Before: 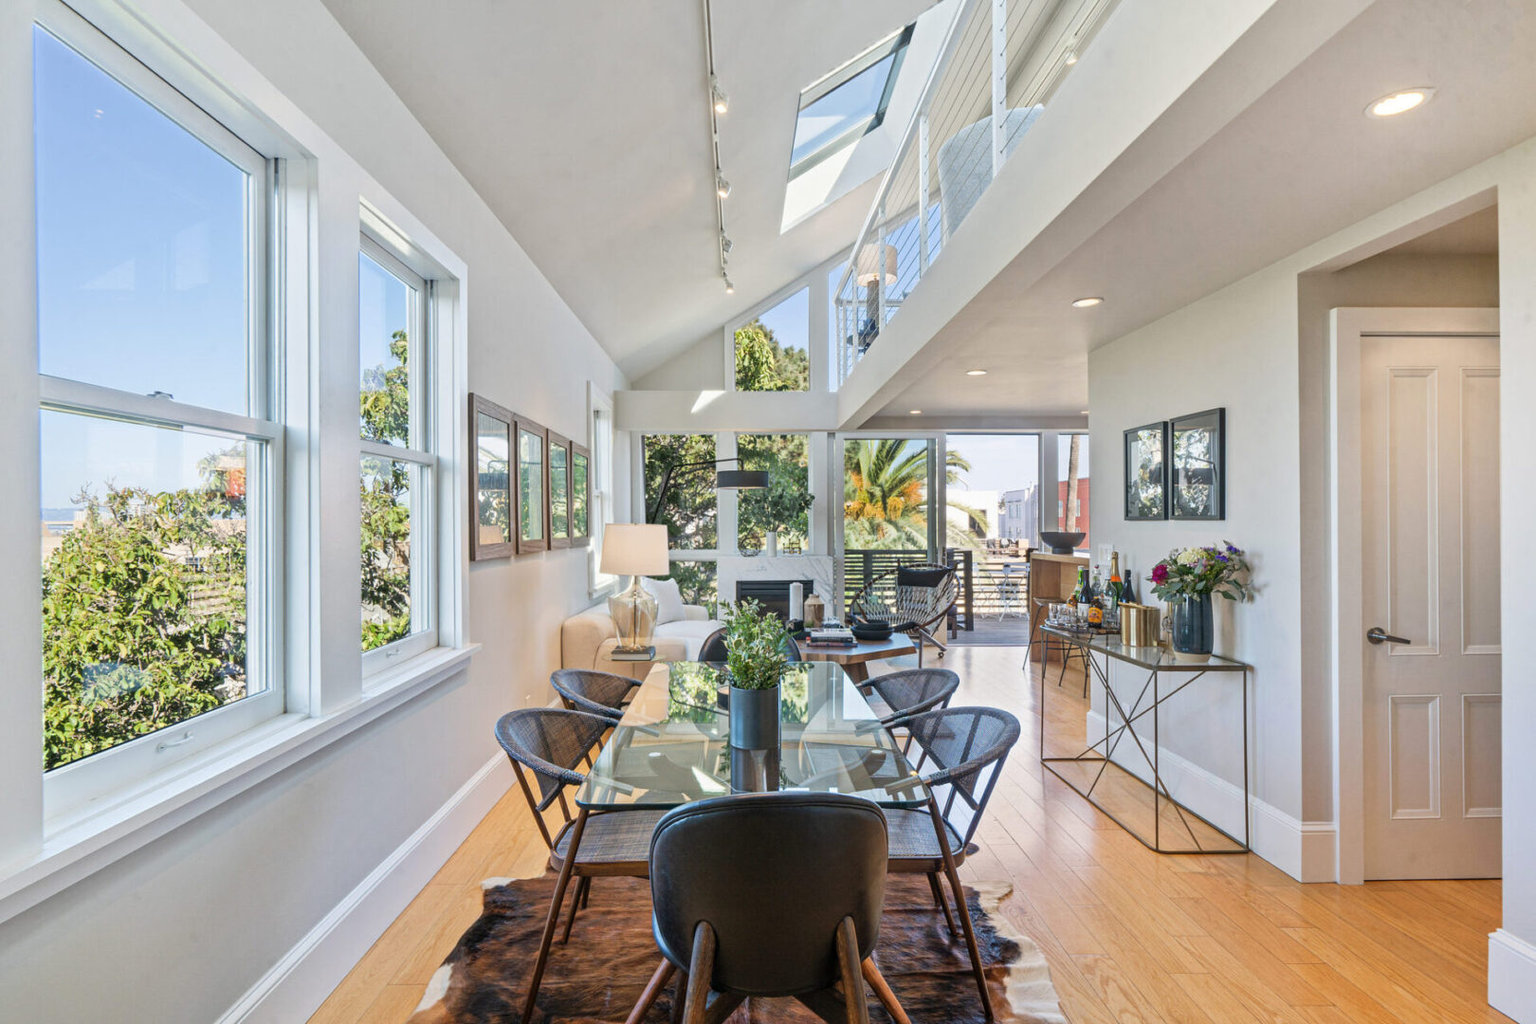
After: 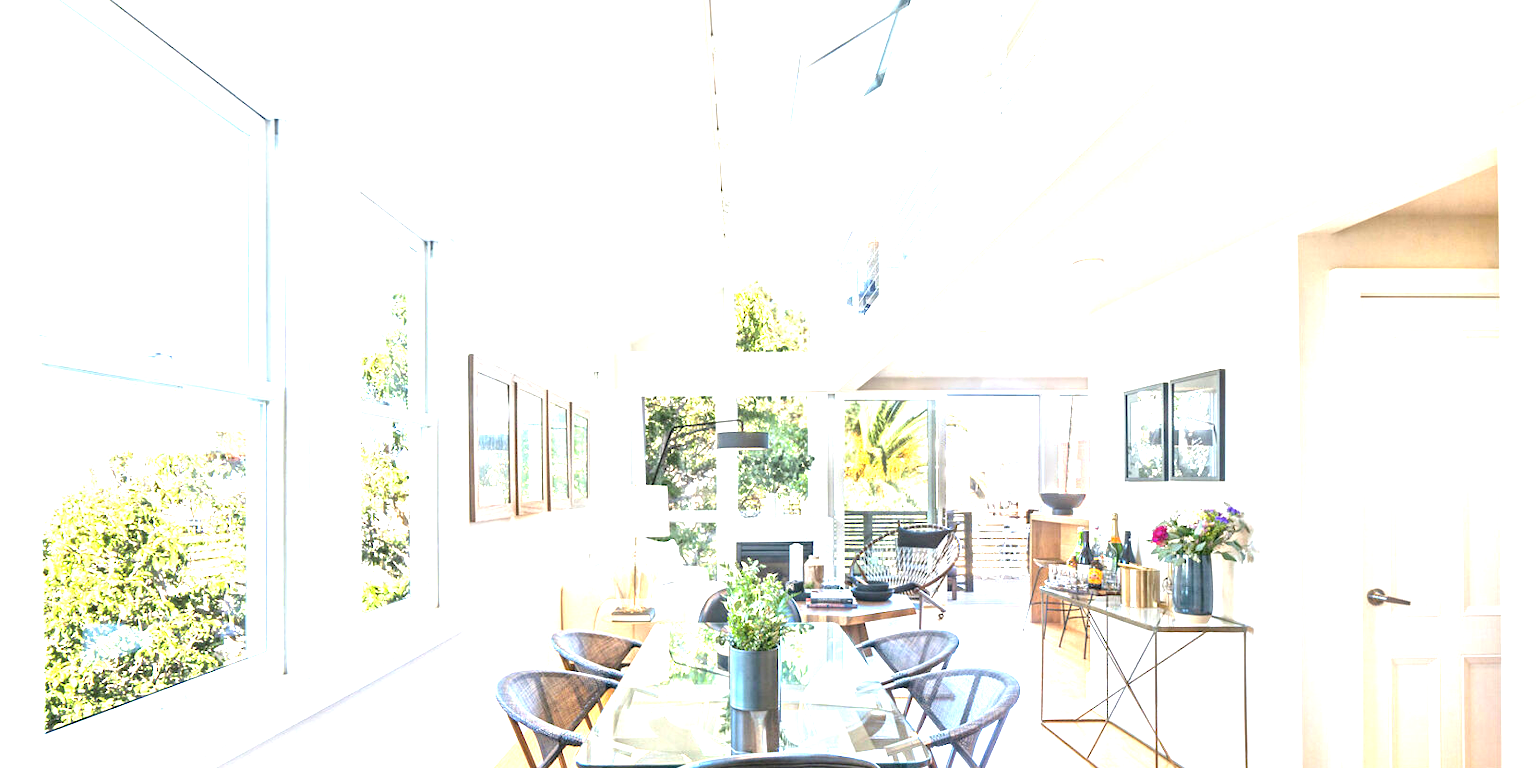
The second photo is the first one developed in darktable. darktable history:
exposure: exposure 2 EV, compensate exposure bias true, compensate highlight preservation false
crop: top 3.857%, bottom 21.132%
